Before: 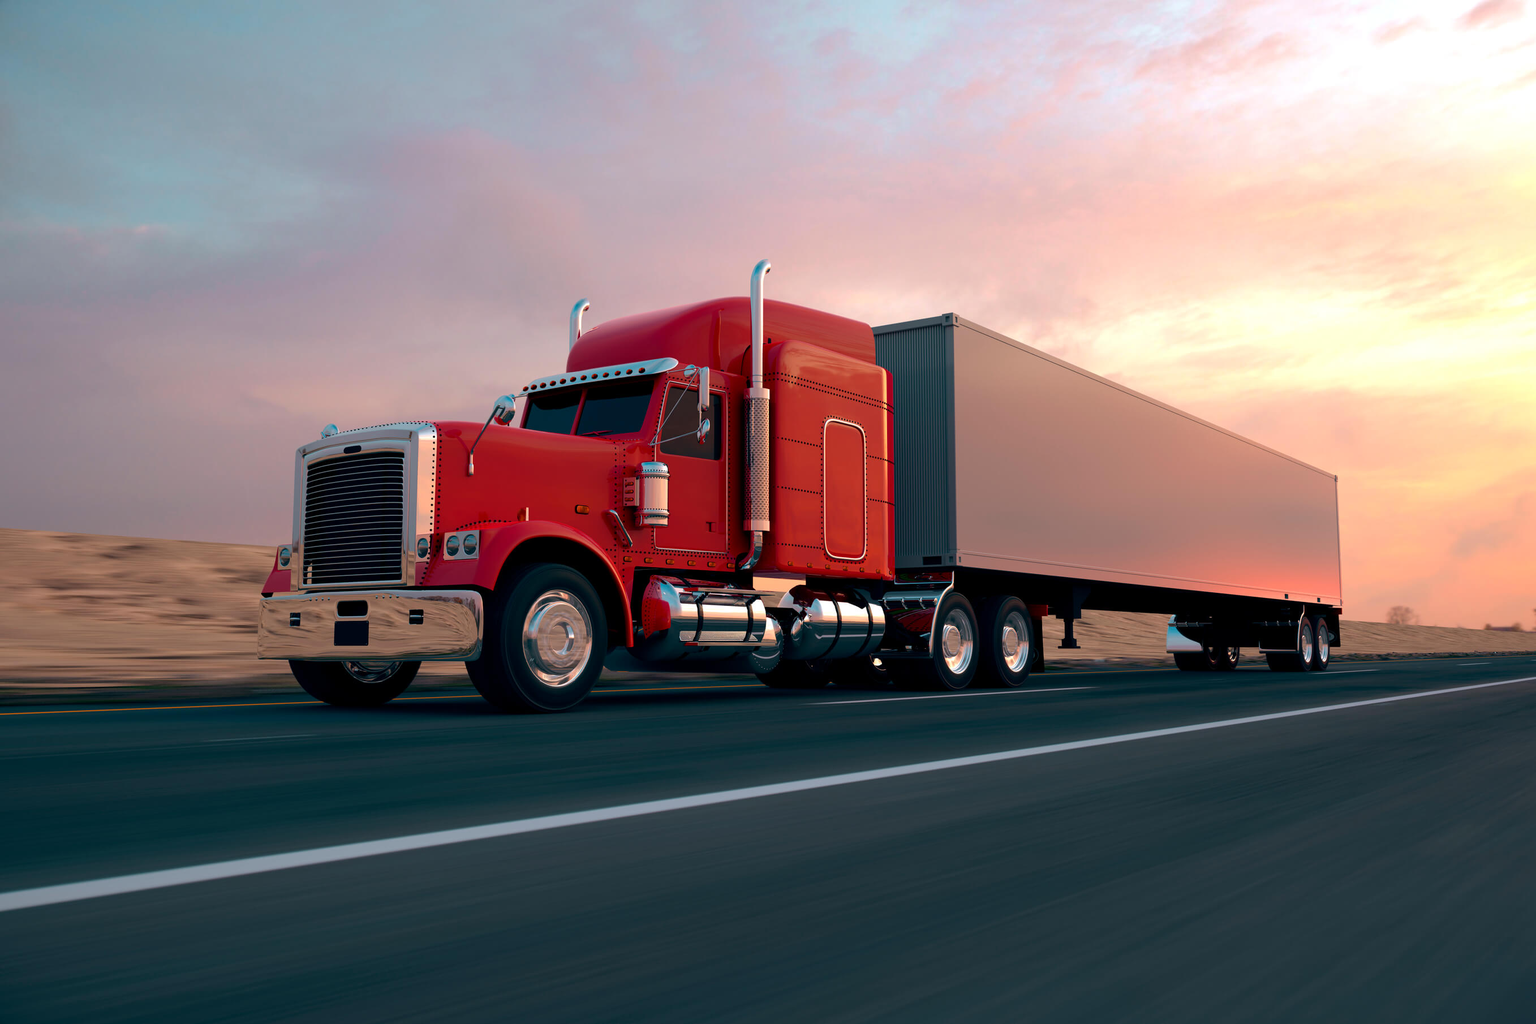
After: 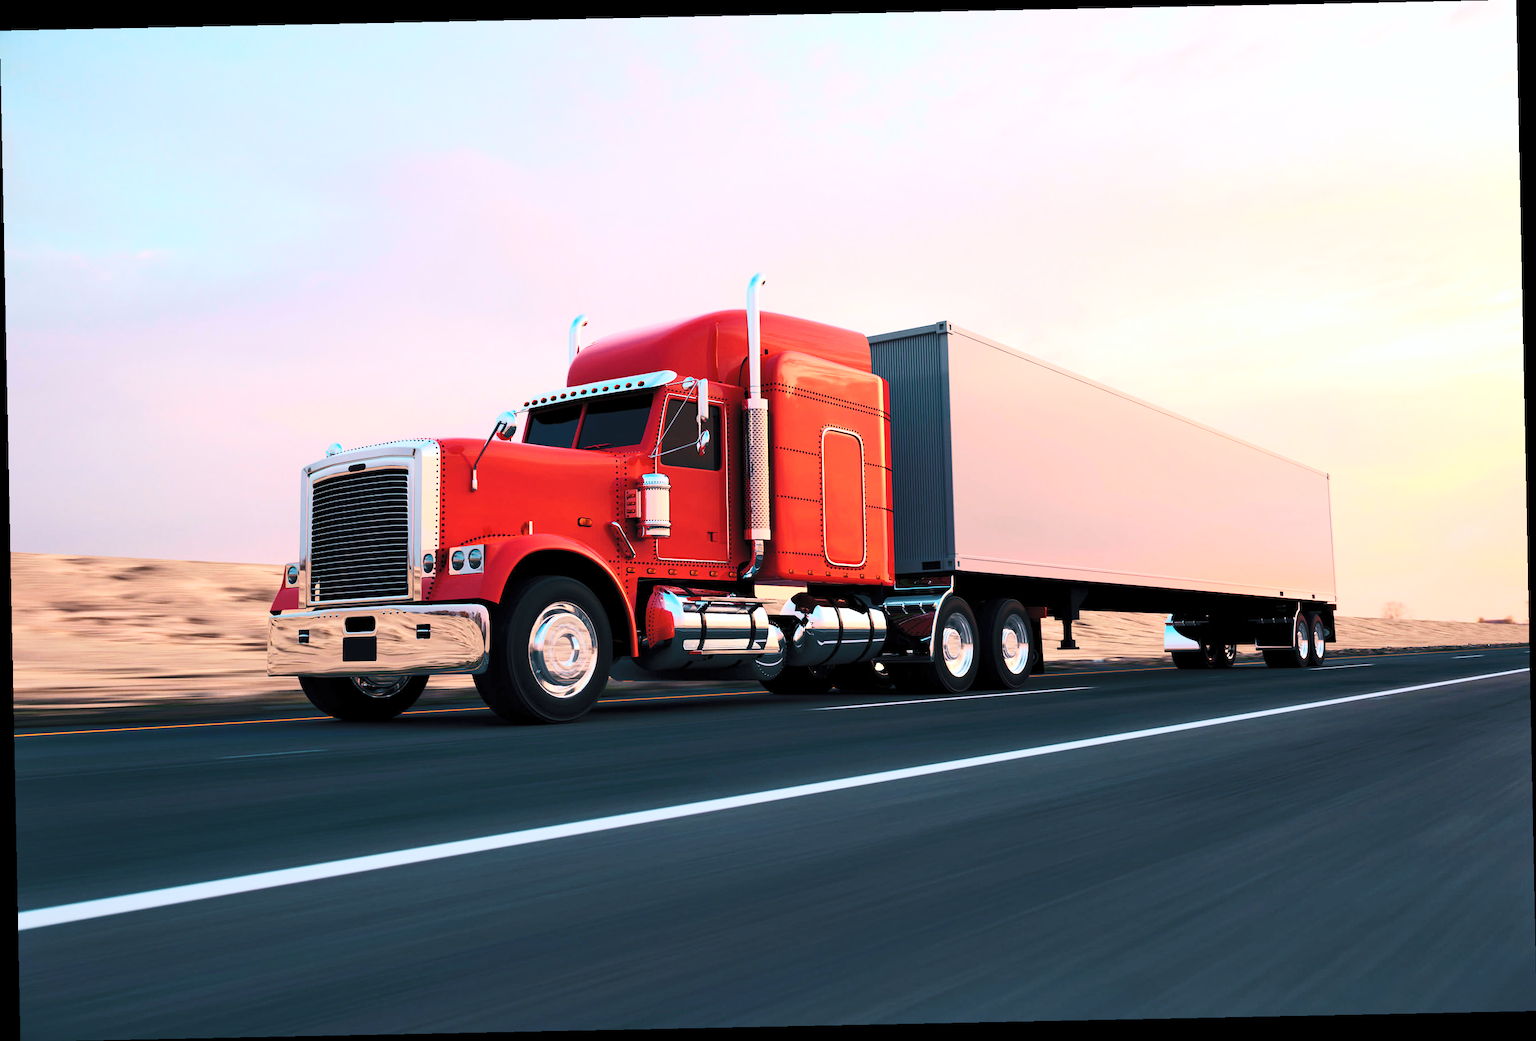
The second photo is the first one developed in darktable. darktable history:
shadows and highlights: shadows 30.86, highlights 0, soften with gaussian
base curve: curves: ch0 [(0, 0) (0.036, 0.025) (0.121, 0.166) (0.206, 0.329) (0.605, 0.79) (1, 1)], preserve colors none
contrast brightness saturation: contrast 0.39, brightness 0.53
exposure: black level correction 0.001, exposure -0.125 EV, compensate exposure bias true, compensate highlight preservation false
rotate and perspective: rotation -1.17°, automatic cropping off
white balance: red 0.976, blue 1.04
